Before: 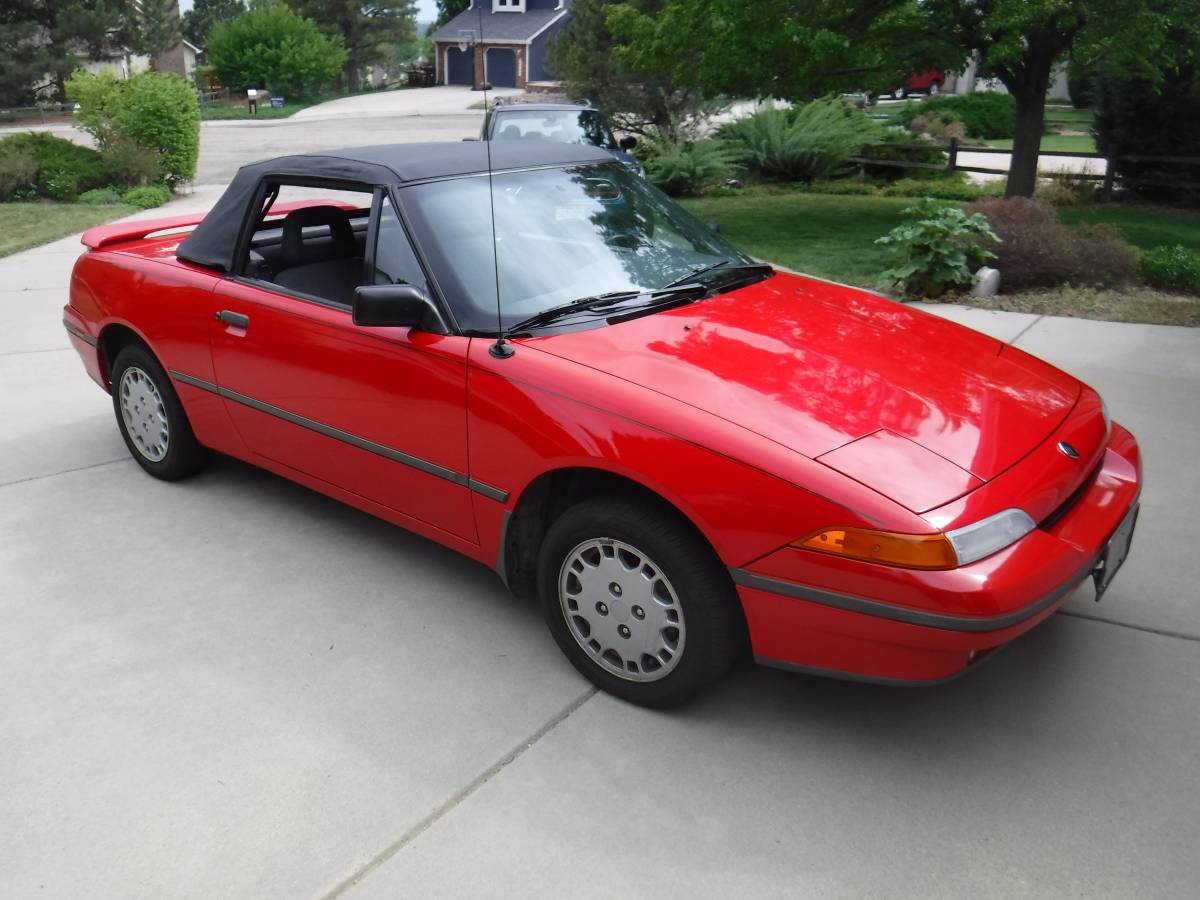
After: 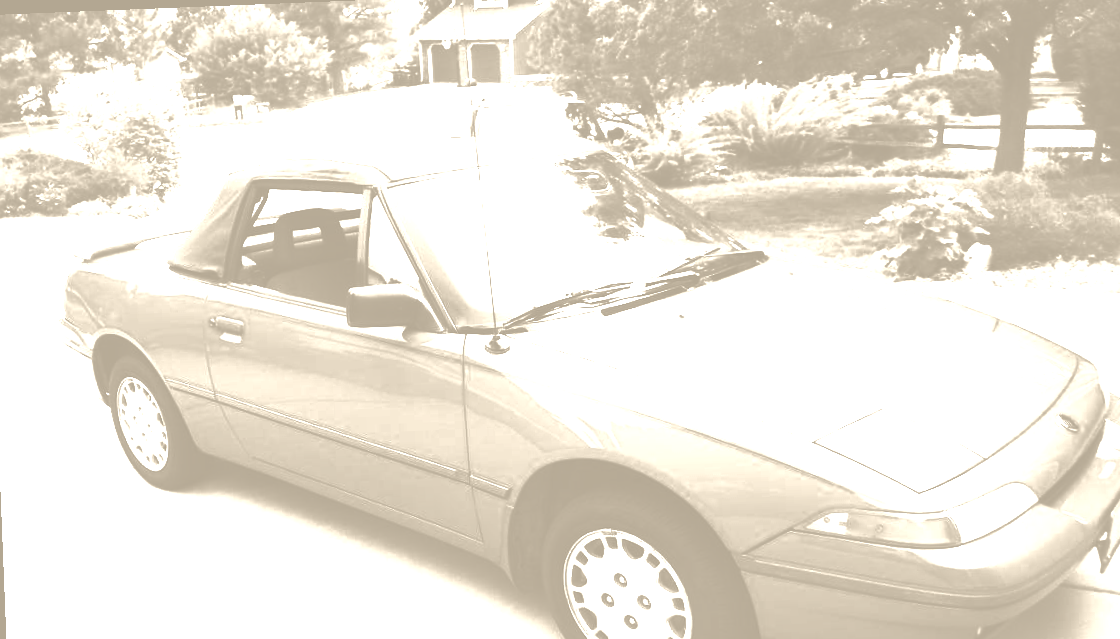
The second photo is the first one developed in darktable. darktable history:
contrast brightness saturation: contrast 0.62, brightness 0.34, saturation 0.14
base curve: curves: ch0 [(0, 0) (0.028, 0.03) (0.121, 0.232) (0.46, 0.748) (0.859, 0.968) (1, 1)]
color balance rgb: perceptual saturation grading › global saturation 40%, global vibrance 15%
crop: left 1.509%, top 3.452%, right 7.696%, bottom 28.452%
color balance: lift [1, 1, 0.999, 1.001], gamma [1, 1.003, 1.005, 0.995], gain [1, 0.992, 0.988, 1.012], contrast 5%, output saturation 110%
rotate and perspective: rotation -2.29°, automatic cropping off
colorize: hue 36°, saturation 71%, lightness 80.79%
